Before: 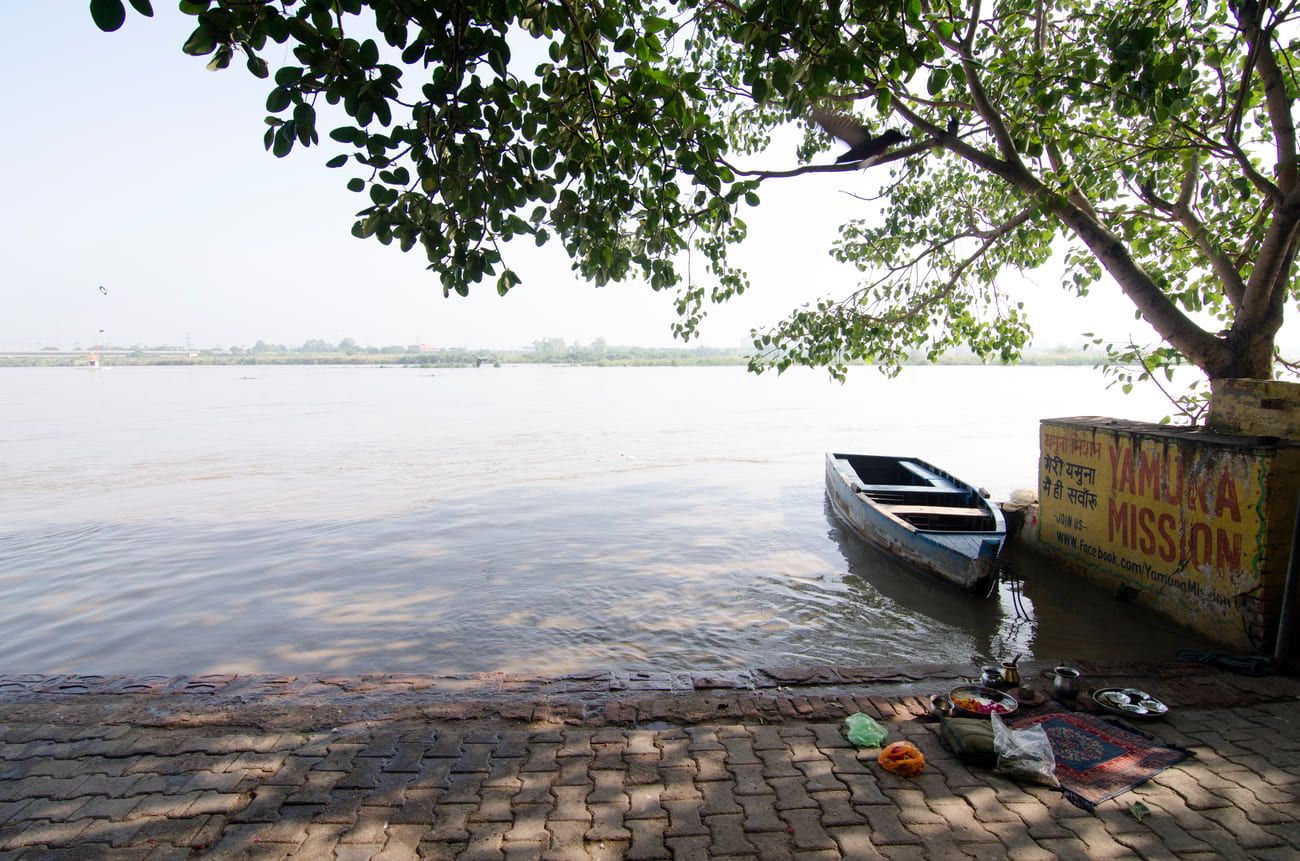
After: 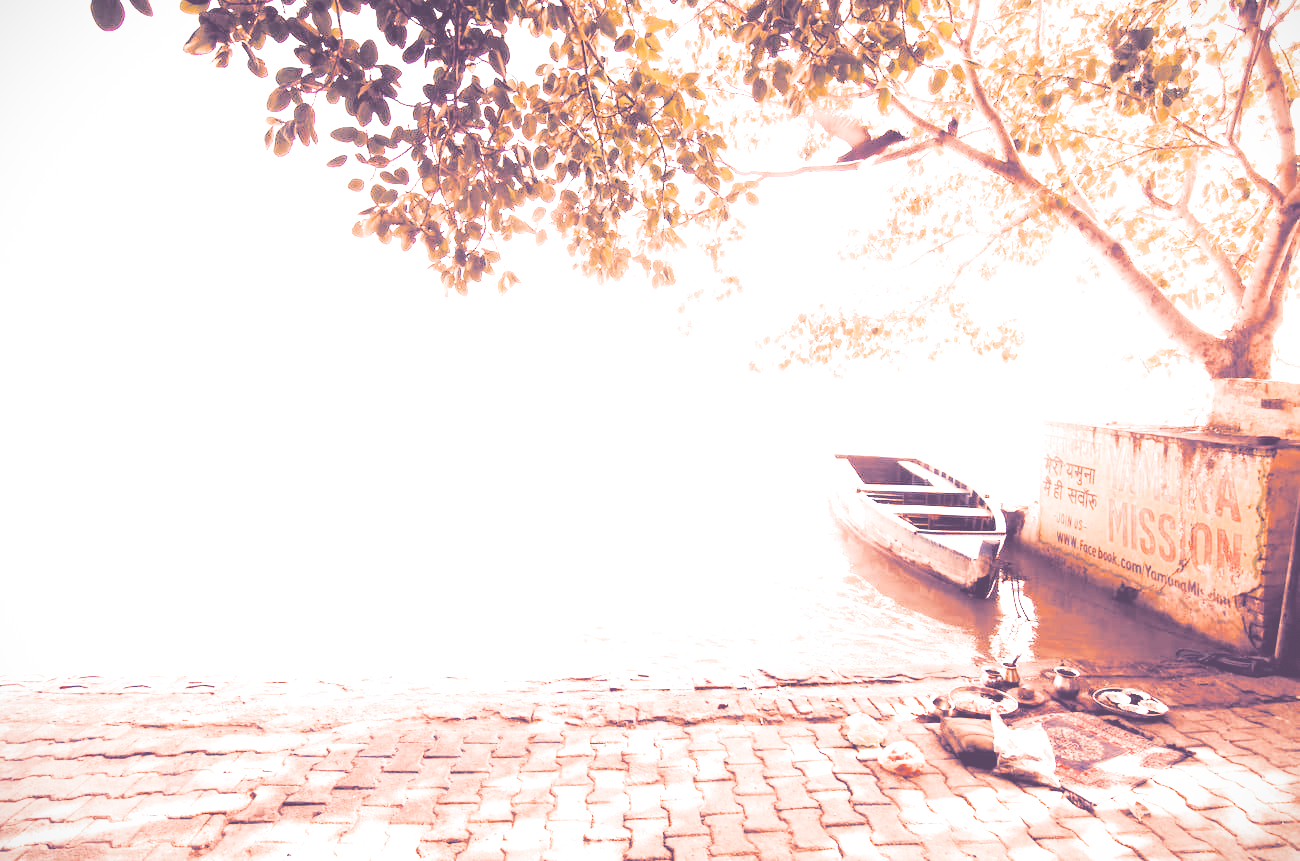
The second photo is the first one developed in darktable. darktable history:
vibrance: vibrance 60%
contrast equalizer: y [[0.5 ×4, 0.467, 0.376], [0.5 ×6], [0.5 ×6], [0 ×6], [0 ×6]]
global tonemap: drago (0.7, 100)
white balance: red 1.982, blue 1.299
vignetting: fall-off start 100%, fall-off radius 71%, brightness -0.434, saturation -0.2, width/height ratio 1.178, dithering 8-bit output, unbound false
local contrast: mode bilateral grid, contrast 100, coarseness 100, detail 94%, midtone range 0.2
contrast brightness saturation: contrast 0.25, saturation -0.31
tone curve: curves: ch0 [(0, 0.211) (0.15, 0.25) (1, 0.953)], color space Lab, independent channels, preserve colors none
base curve: curves: ch0 [(0, 0.02) (0.083, 0.036) (1, 1)], preserve colors none
exposure: black level correction -0.005, exposure 1 EV, compensate highlight preservation false
color correction: highlights a* 40, highlights b* 40, saturation 0.69
split-toning: shadows › hue 266.4°, shadows › saturation 0.4, highlights › hue 61.2°, highlights › saturation 0.3, compress 0%
